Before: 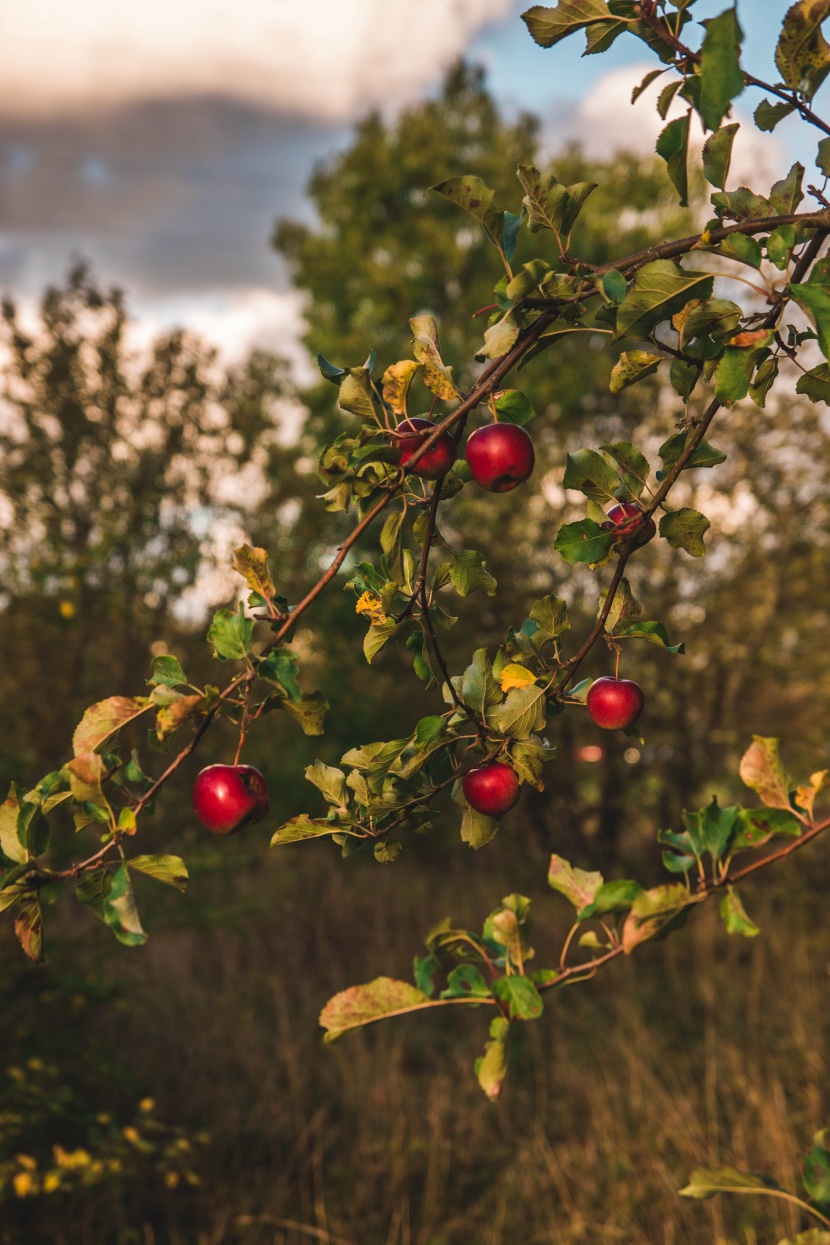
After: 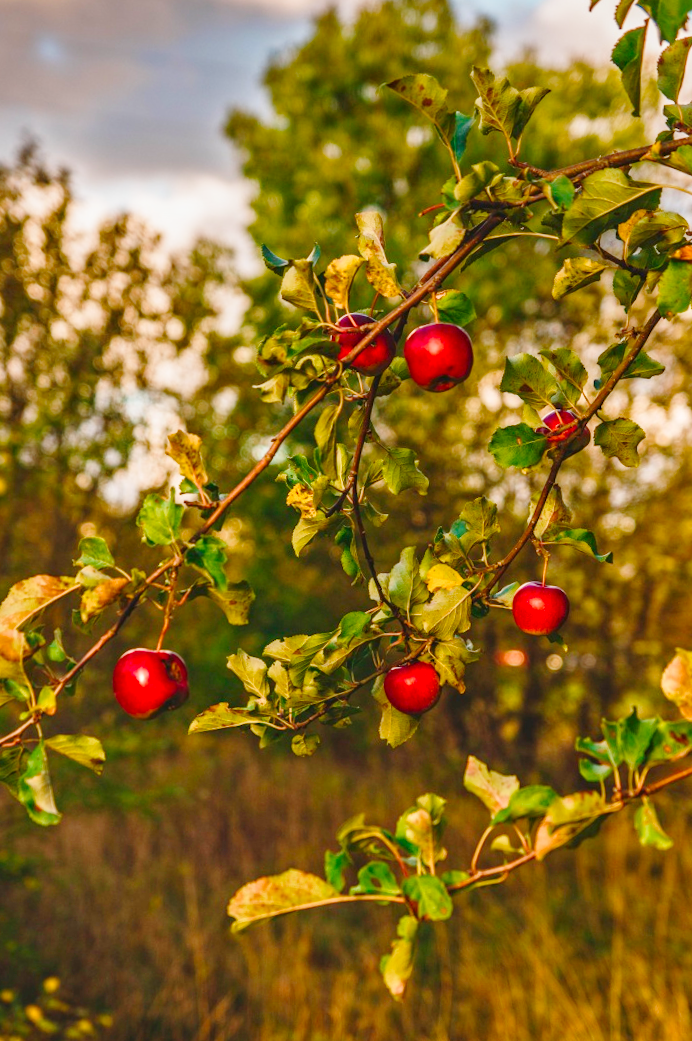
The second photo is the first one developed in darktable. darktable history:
crop and rotate: angle -3.09°, left 5.188%, top 5.219%, right 4.759%, bottom 4.531%
color balance rgb: power › hue 308.73°, perceptual saturation grading › global saturation 25.183%, perceptual saturation grading › highlights -28.755%, perceptual saturation grading › shadows 33.623%, contrast -29.456%
contrast equalizer: y [[0.5, 0.501, 0.532, 0.538, 0.54, 0.541], [0.5 ×6], [0.5 ×6], [0 ×6], [0 ×6]]
base curve: curves: ch0 [(0, 0) (0.028, 0.03) (0.121, 0.232) (0.46, 0.748) (0.859, 0.968) (1, 1)], preserve colors none
local contrast: on, module defaults
